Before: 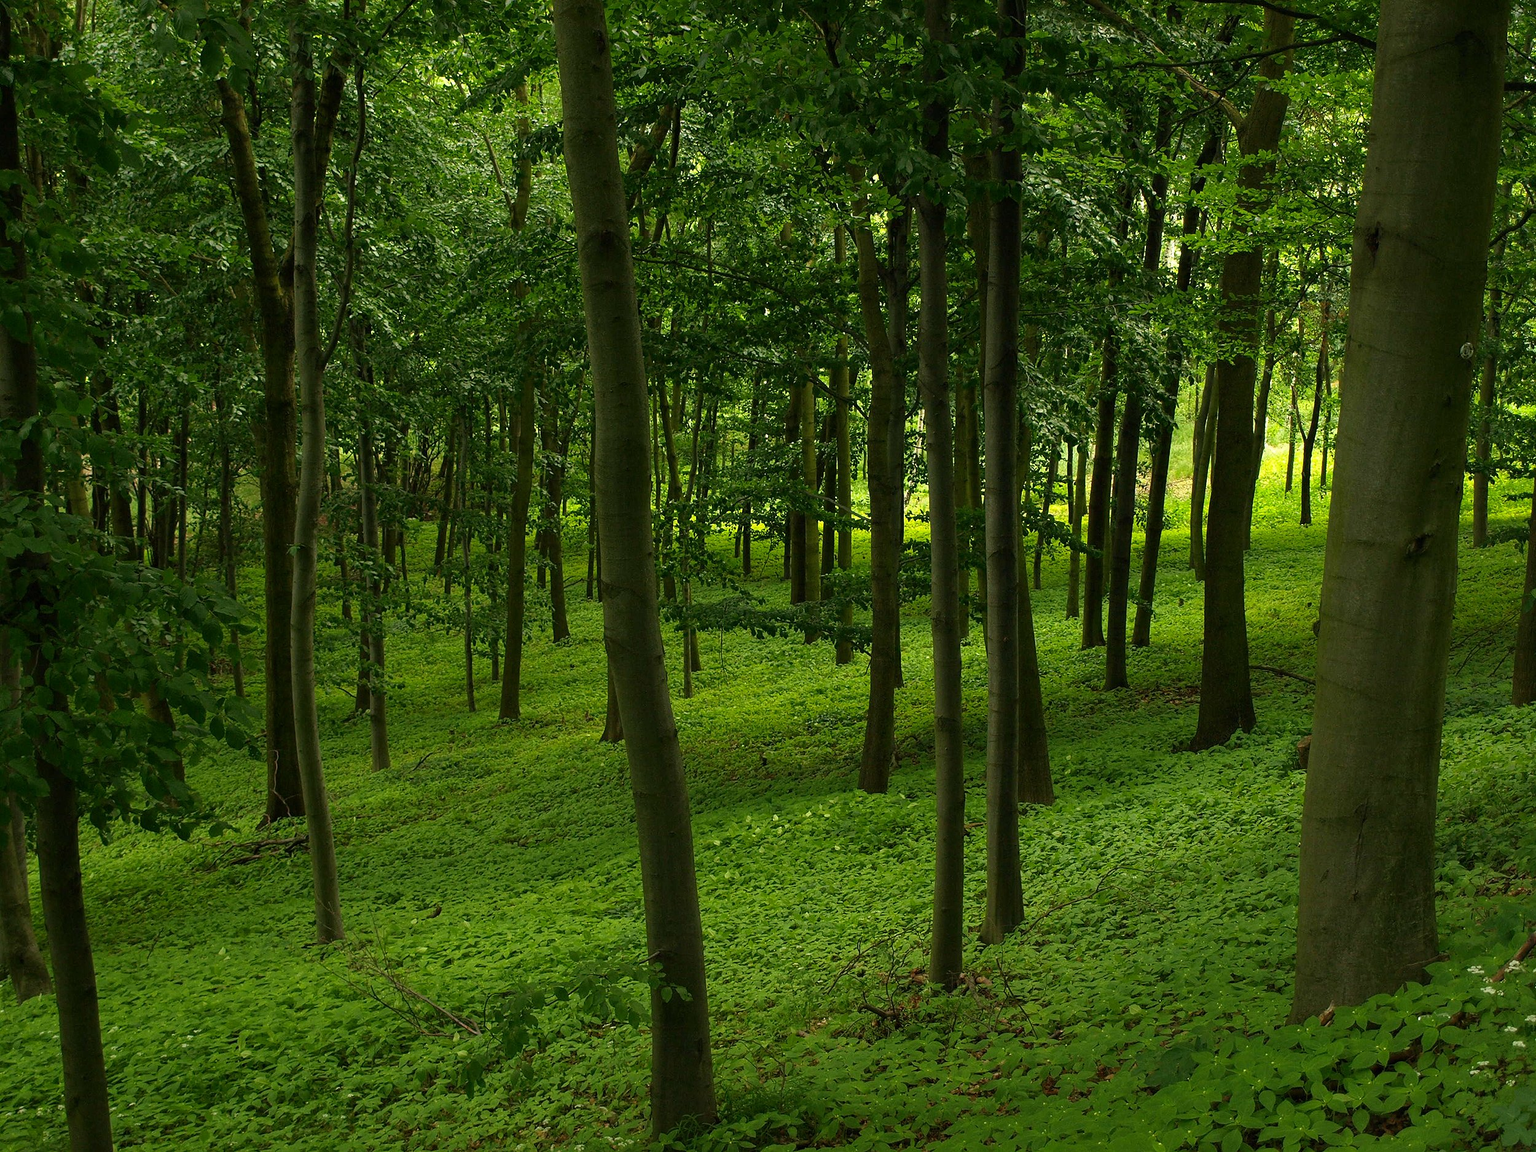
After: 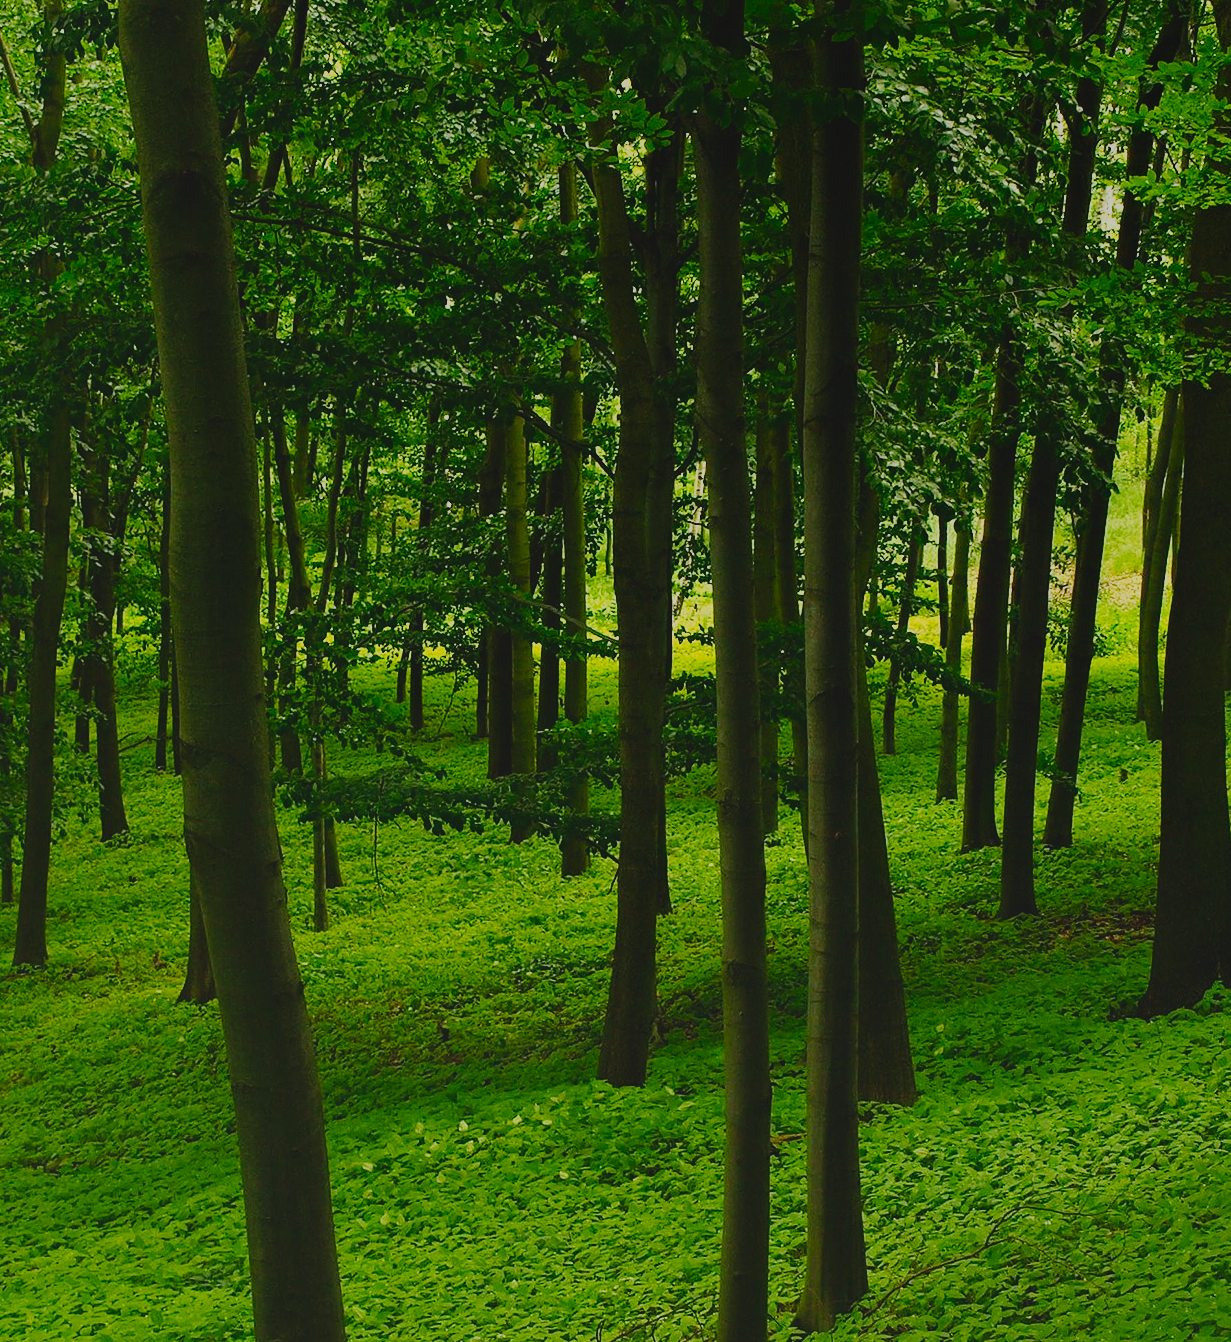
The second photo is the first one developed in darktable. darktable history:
crop: left 31.985%, top 10.98%, right 18.737%, bottom 17.411%
local contrast: detail 70%
tone curve: curves: ch0 [(0, 0) (0.042, 0.023) (0.157, 0.114) (0.302, 0.308) (0.44, 0.507) (0.607, 0.705) (0.824, 0.882) (1, 0.965)]; ch1 [(0, 0) (0.339, 0.334) (0.445, 0.419) (0.476, 0.454) (0.503, 0.501) (0.517, 0.513) (0.551, 0.567) (0.622, 0.662) (0.706, 0.741) (1, 1)]; ch2 [(0, 0) (0.327, 0.318) (0.417, 0.426) (0.46, 0.453) (0.502, 0.5) (0.514, 0.524) (0.547, 0.572) (0.615, 0.656) (0.717, 0.778) (1, 1)], preserve colors none
